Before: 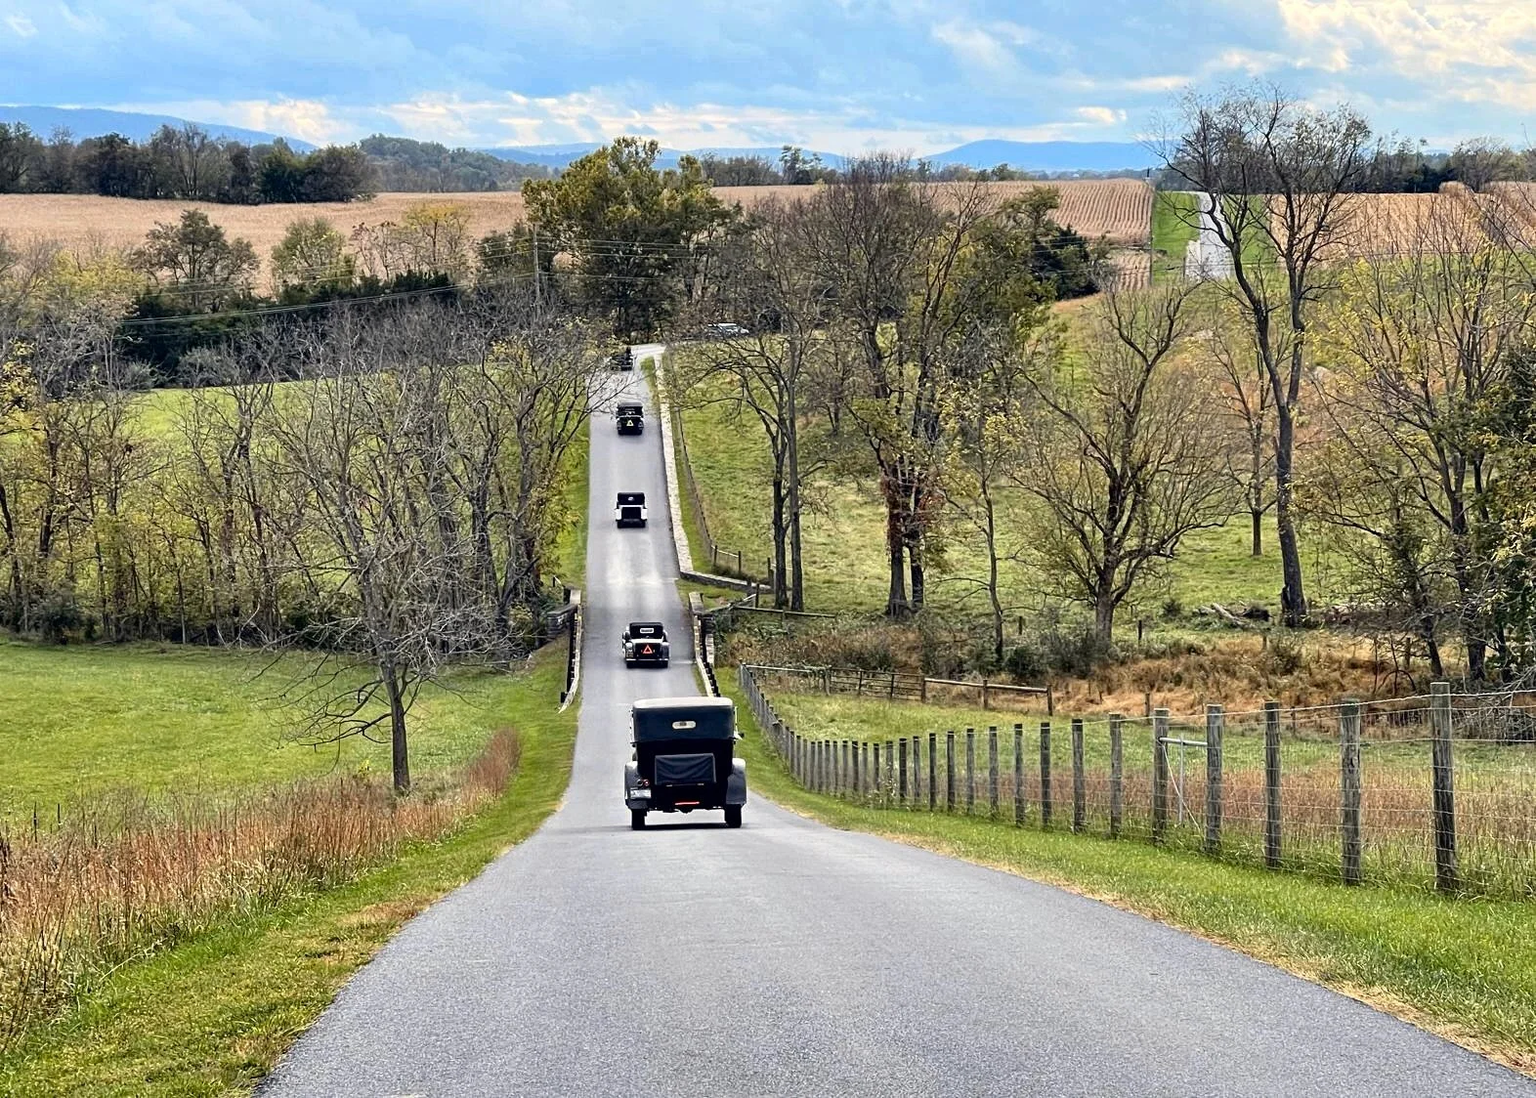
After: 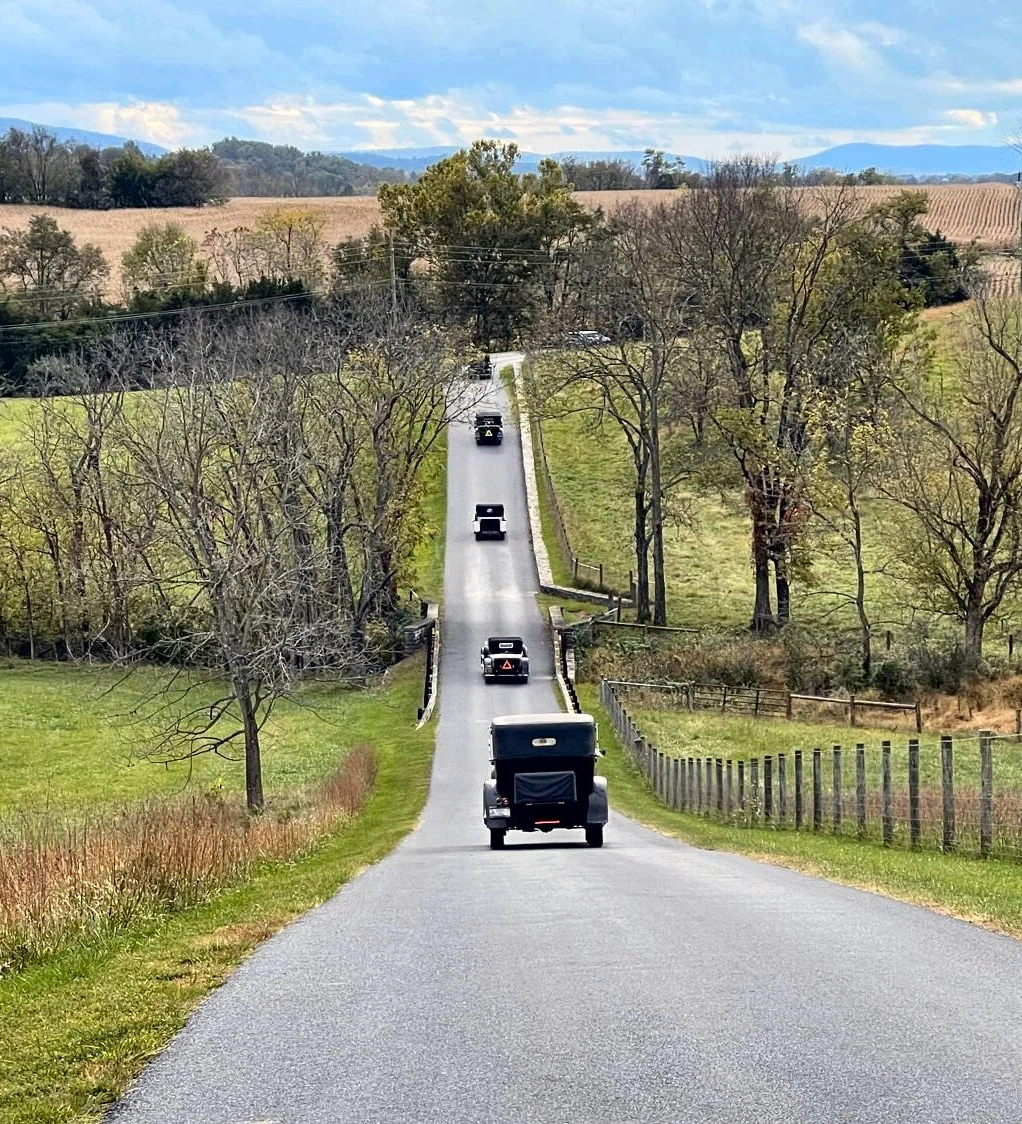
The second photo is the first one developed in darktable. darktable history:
crop and rotate: left 9.972%, right 25%
